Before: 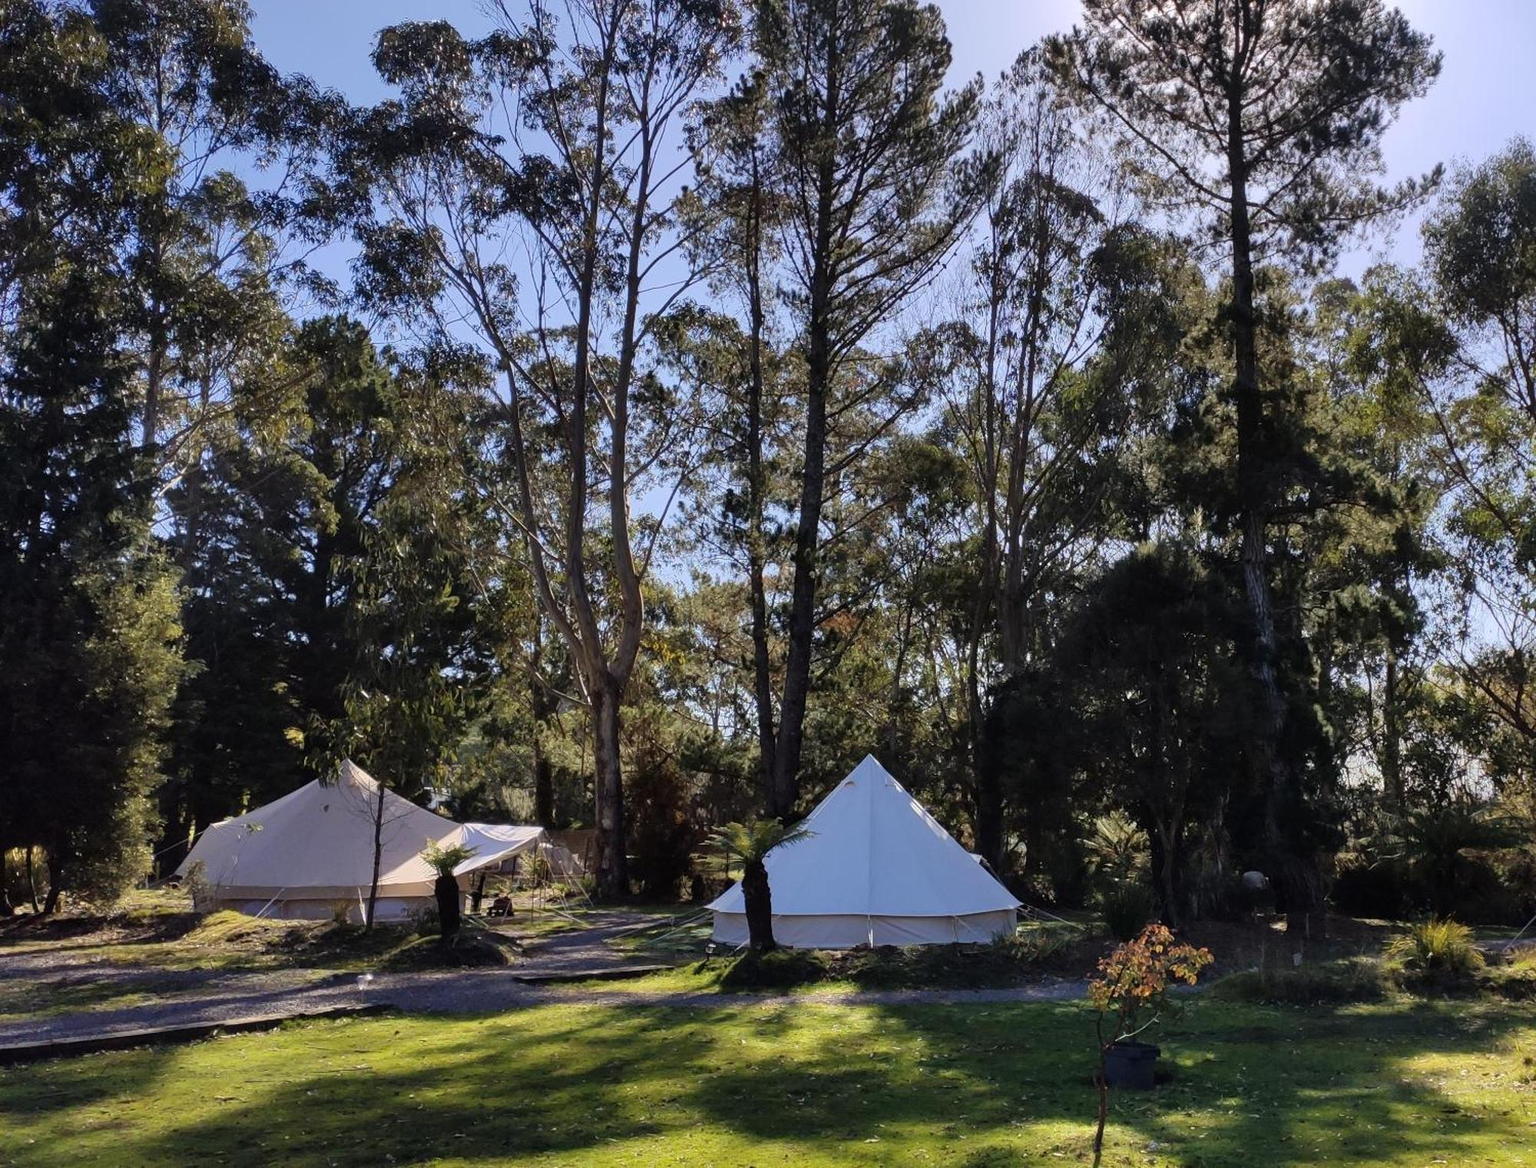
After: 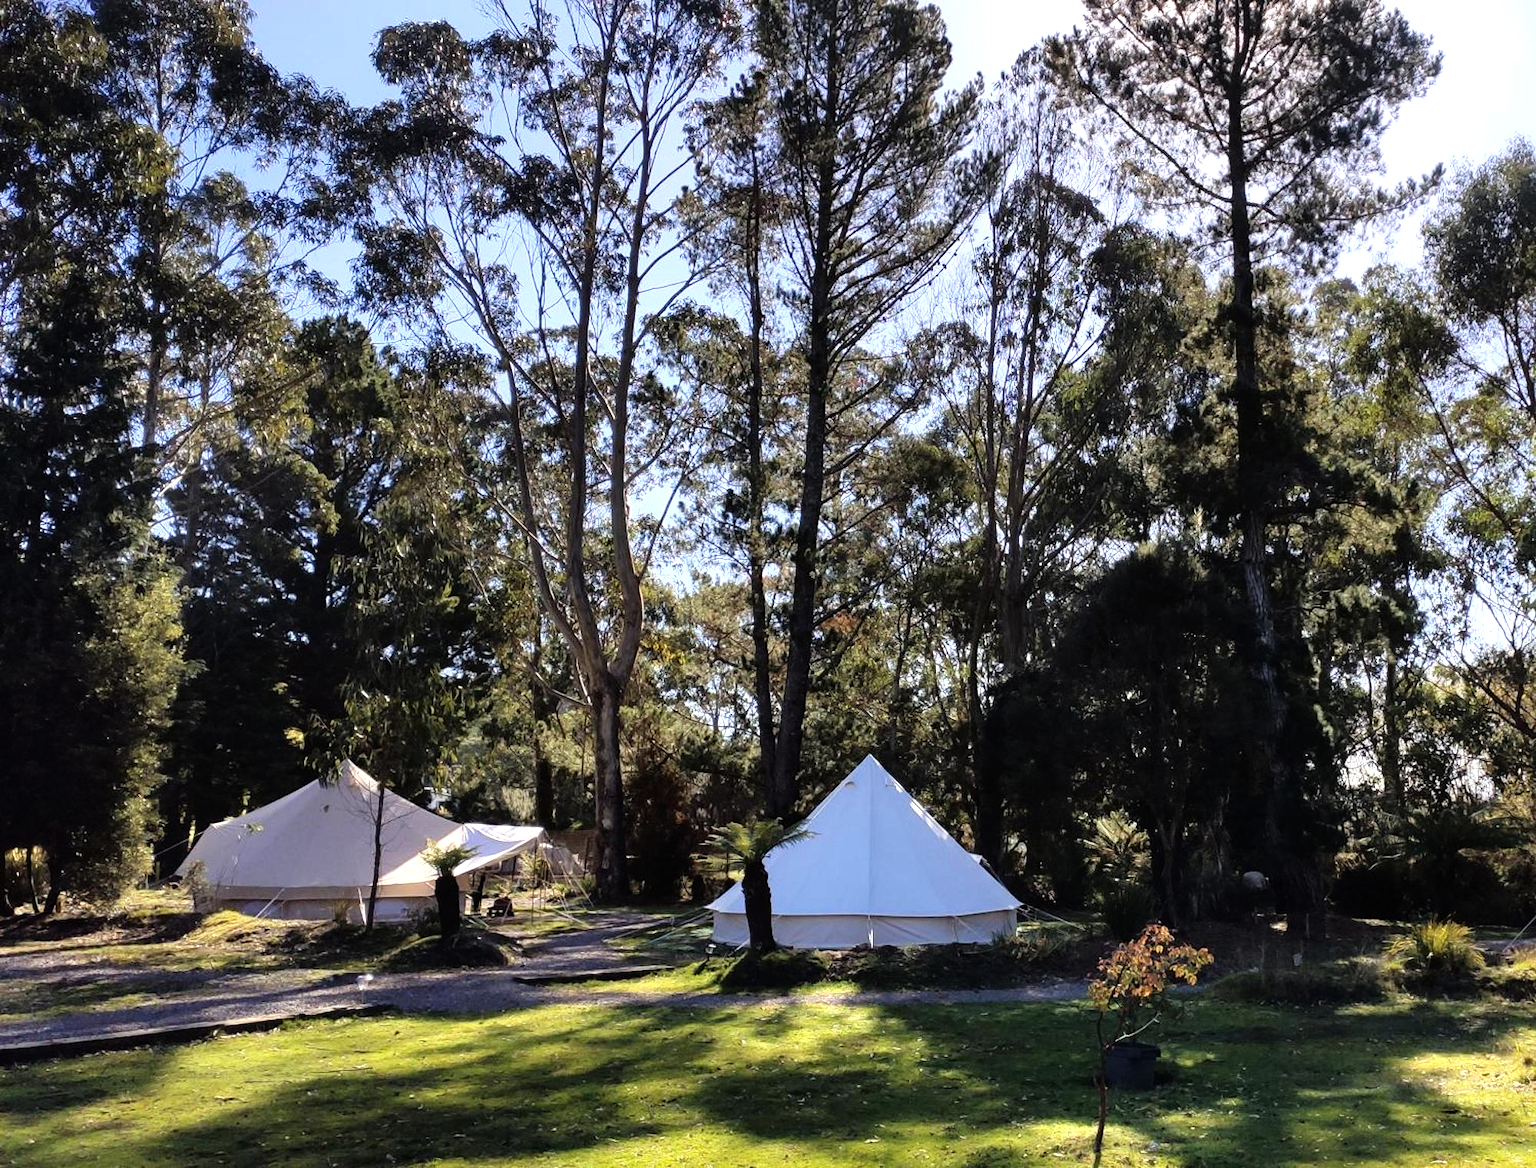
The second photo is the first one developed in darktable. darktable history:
tone equalizer: -8 EV -0.749 EV, -7 EV -0.67 EV, -6 EV -0.628 EV, -5 EV -0.414 EV, -3 EV 0.391 EV, -2 EV 0.6 EV, -1 EV 0.684 EV, +0 EV 0.779 EV
